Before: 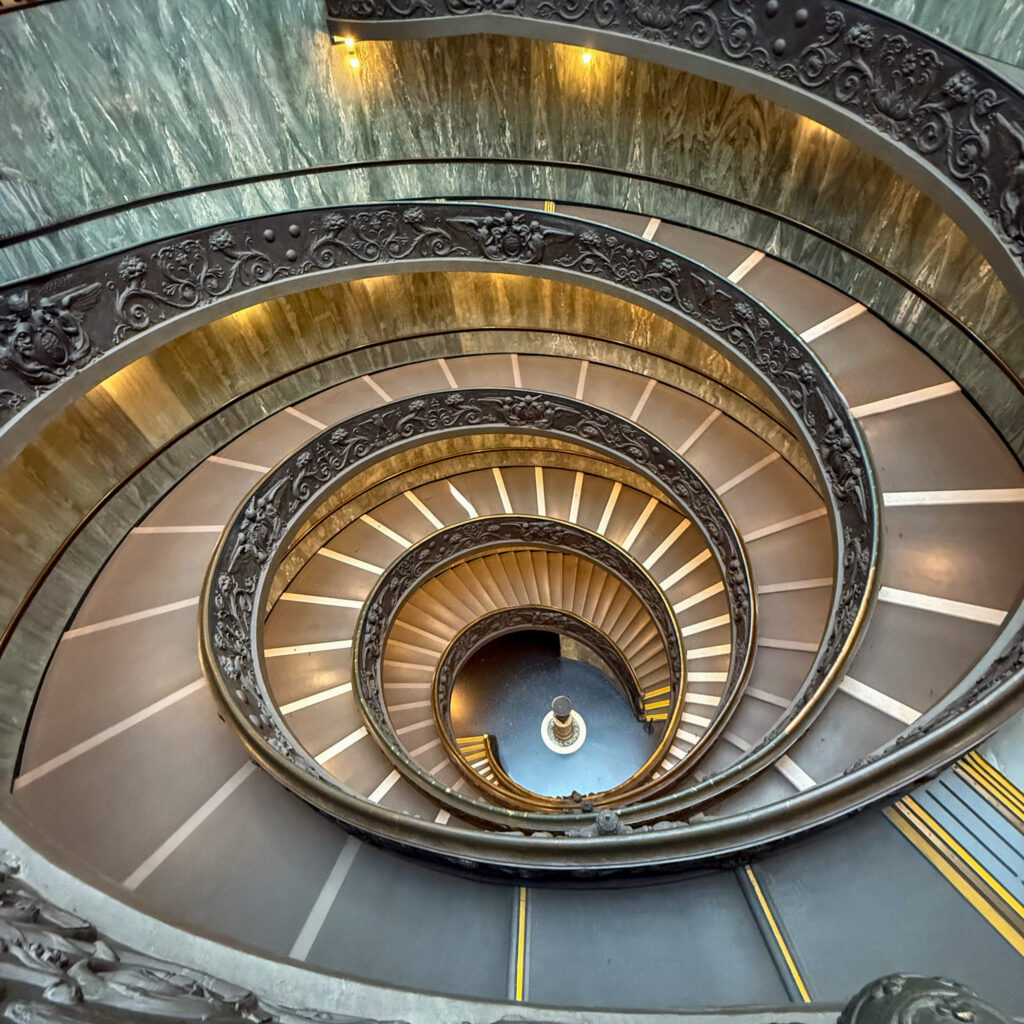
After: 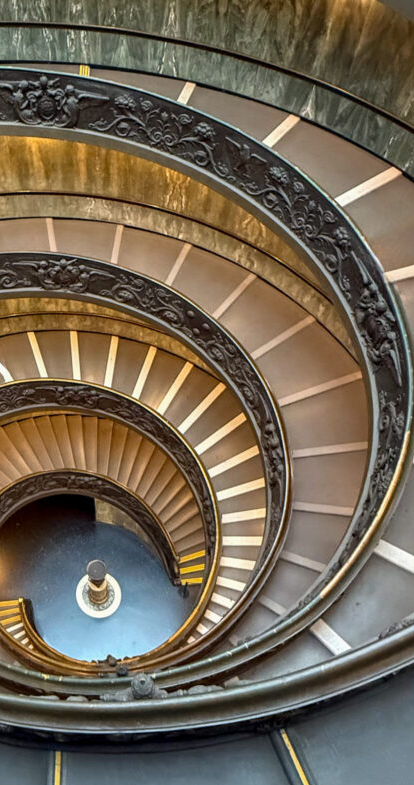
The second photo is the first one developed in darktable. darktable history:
crop: left 45.462%, top 13.331%, right 14.042%, bottom 9.991%
levels: black 0.015%
